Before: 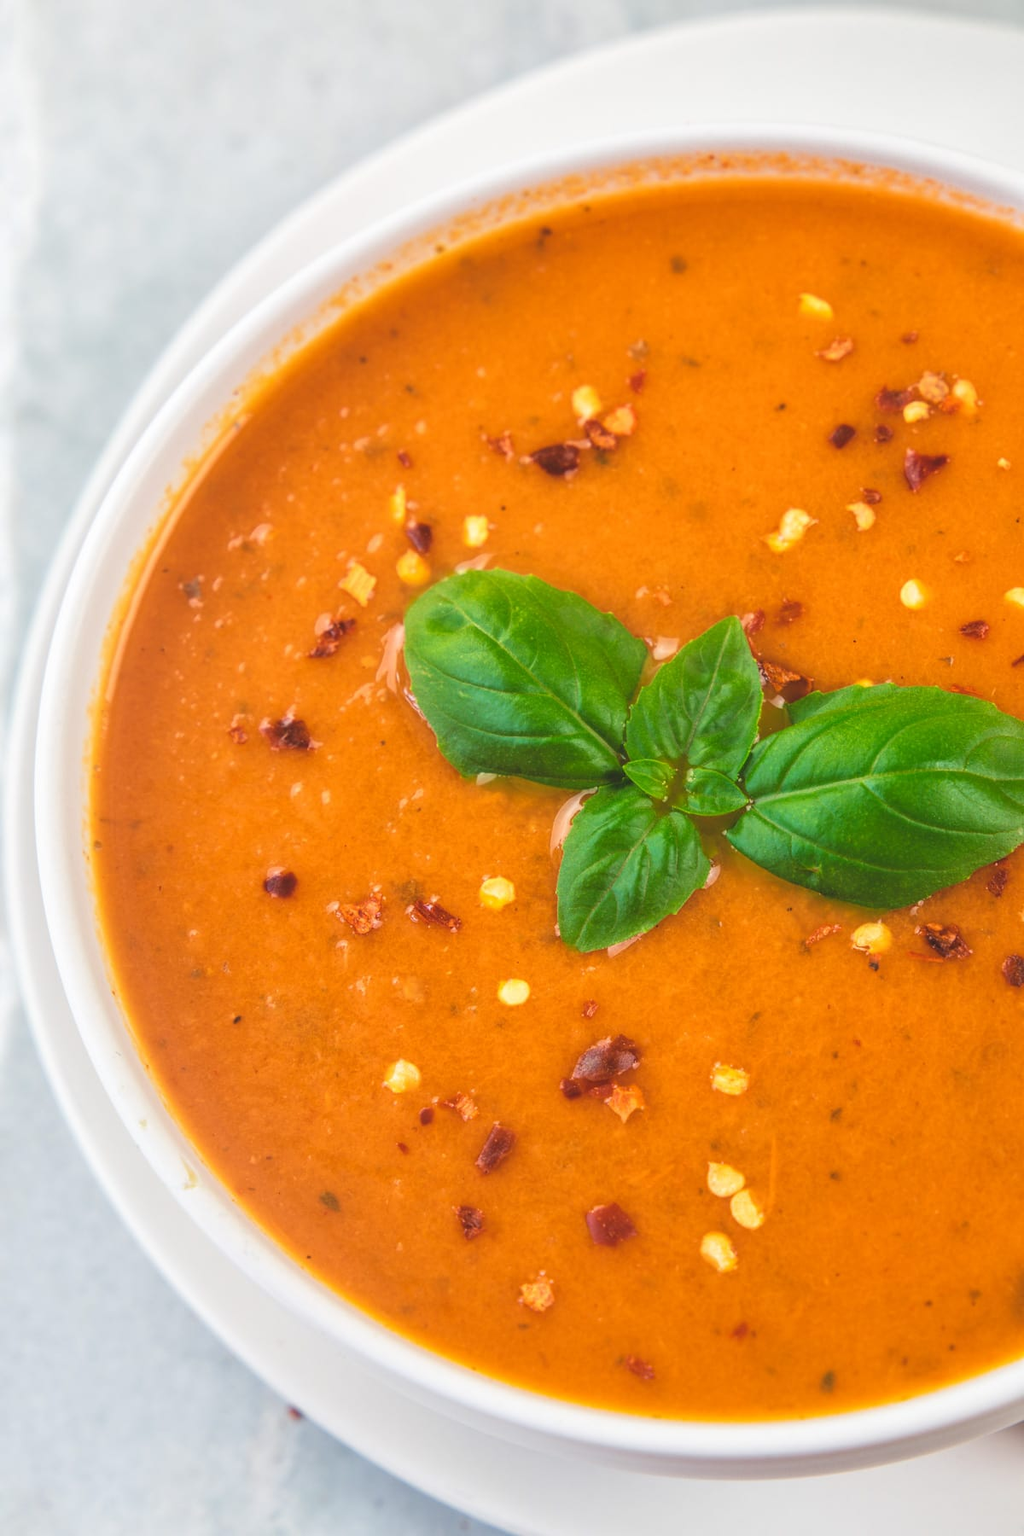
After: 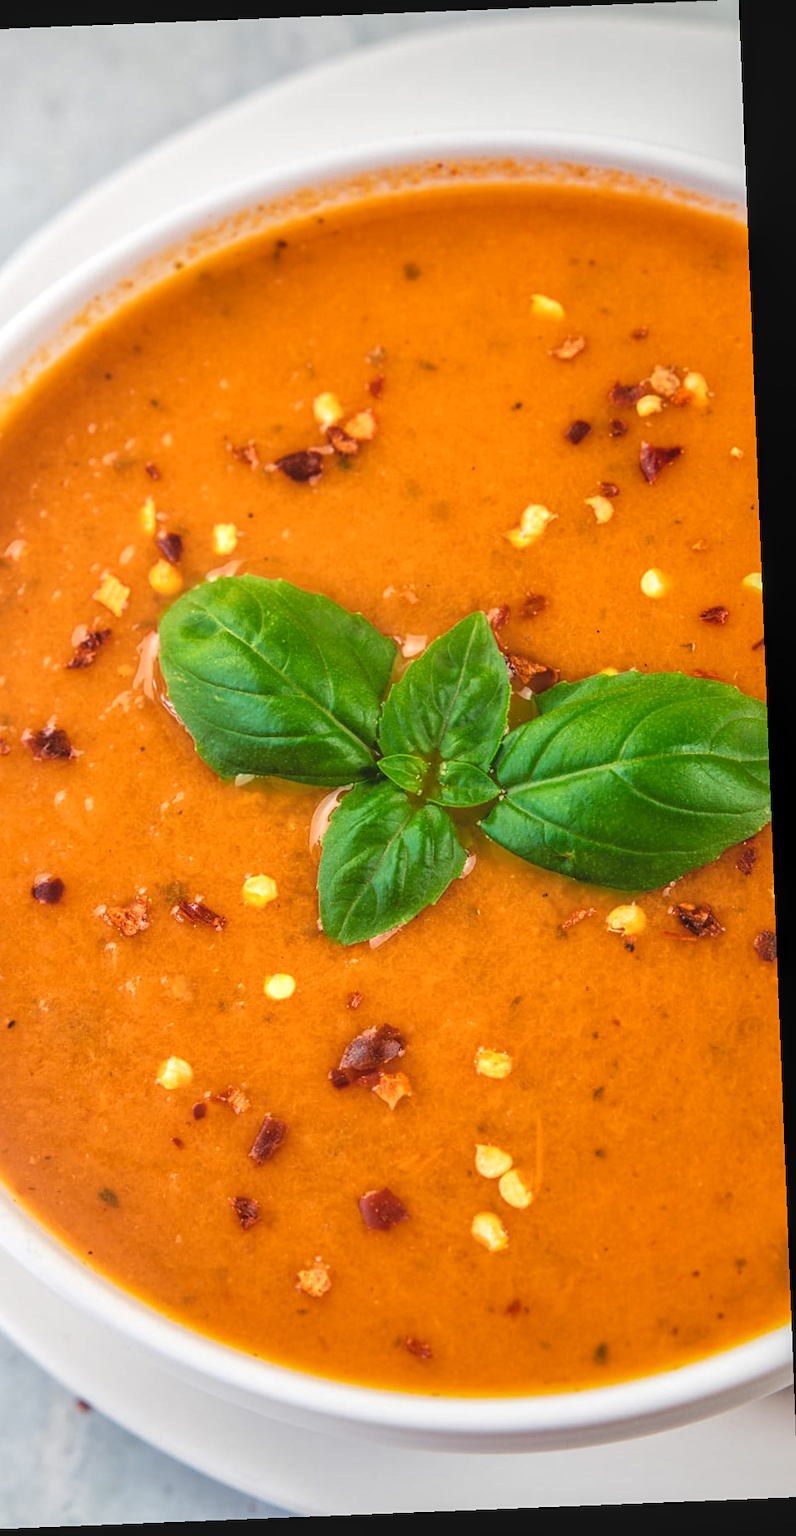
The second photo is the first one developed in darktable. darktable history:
crop and rotate: left 24.6%
rotate and perspective: rotation -2.29°, automatic cropping off
sharpen: amount 0.2
tone equalizer: -8 EV 0.06 EV, smoothing diameter 25%, edges refinement/feathering 10, preserve details guided filter
local contrast: on, module defaults
